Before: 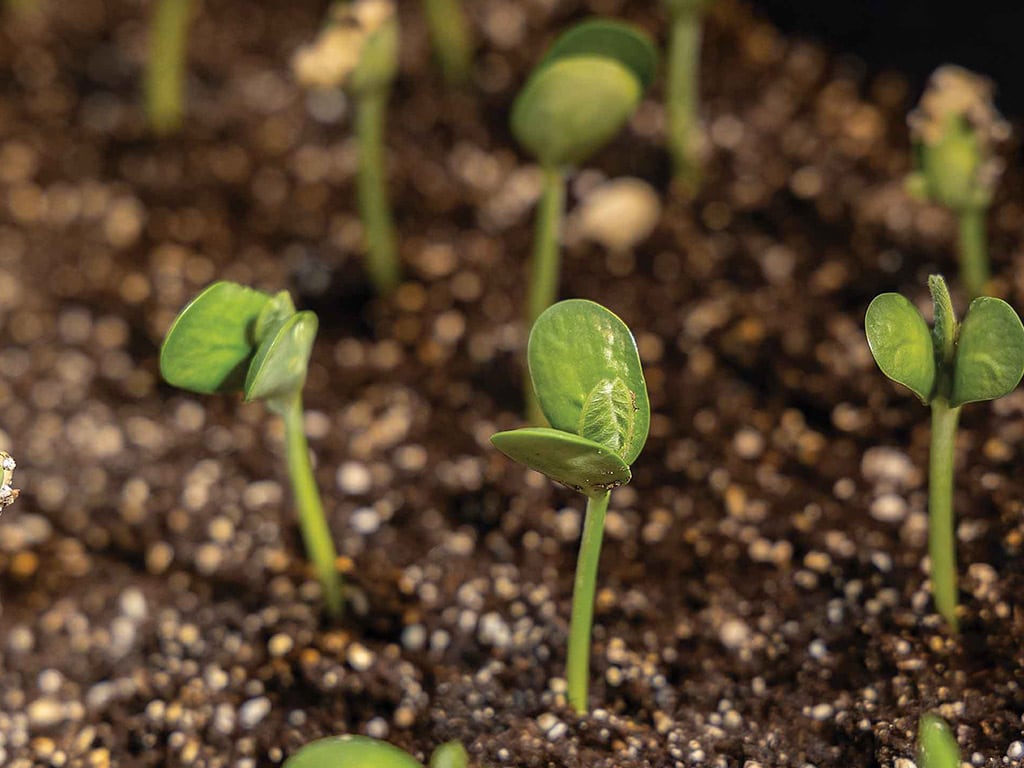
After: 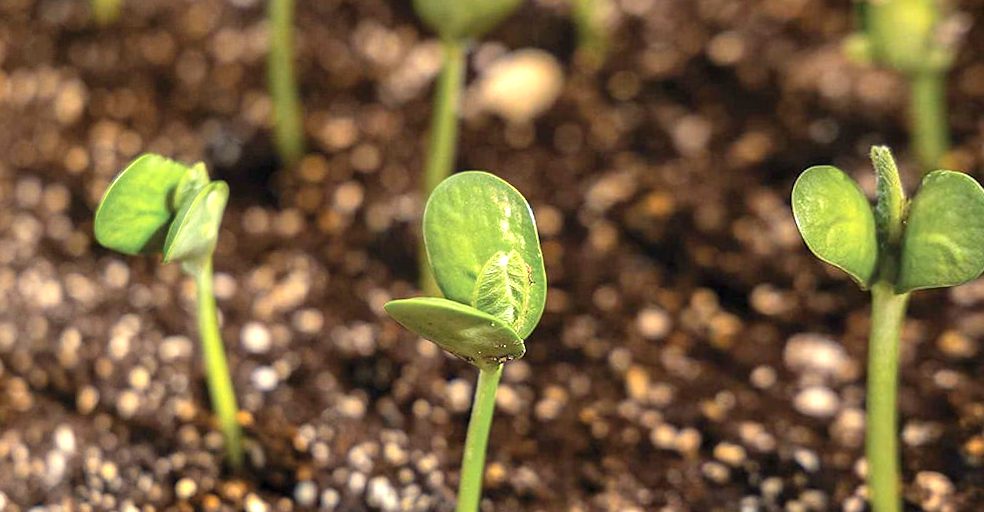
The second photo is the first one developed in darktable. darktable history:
crop and rotate: left 1.814%, top 12.818%, right 0.25%, bottom 9.225%
exposure: exposure 0.95 EV, compensate highlight preservation false
rotate and perspective: rotation 1.69°, lens shift (vertical) -0.023, lens shift (horizontal) -0.291, crop left 0.025, crop right 0.988, crop top 0.092, crop bottom 0.842
